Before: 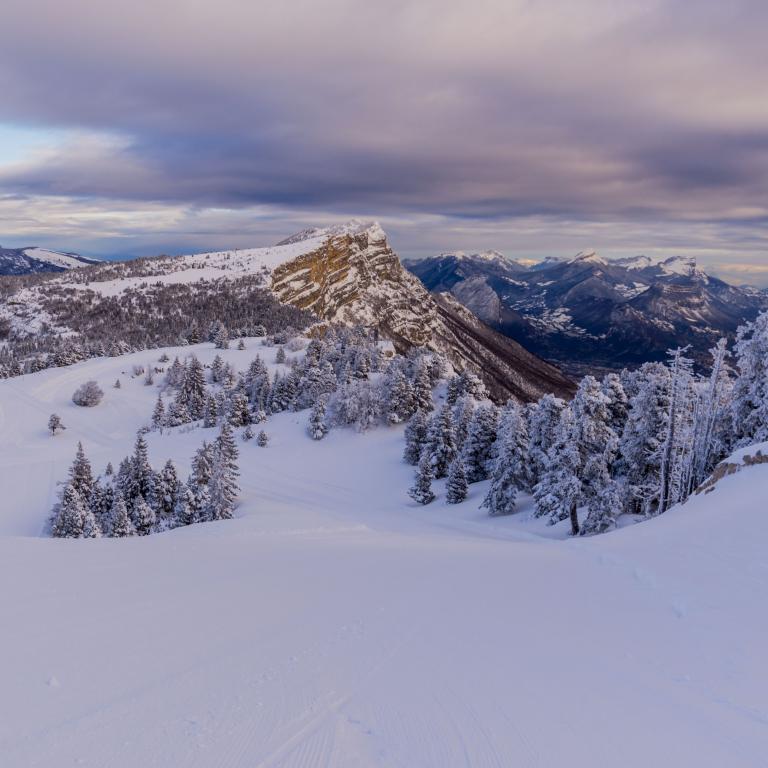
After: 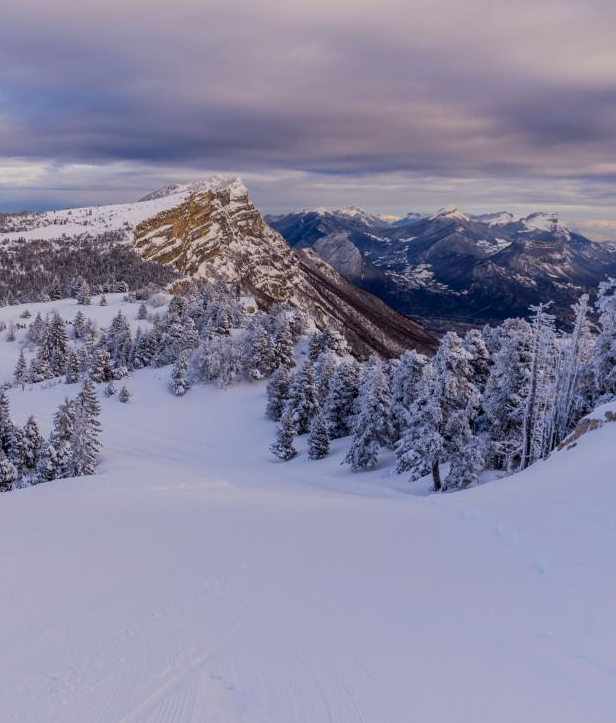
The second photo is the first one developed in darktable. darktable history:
crop and rotate: left 17.995%, top 5.787%, right 1.682%
